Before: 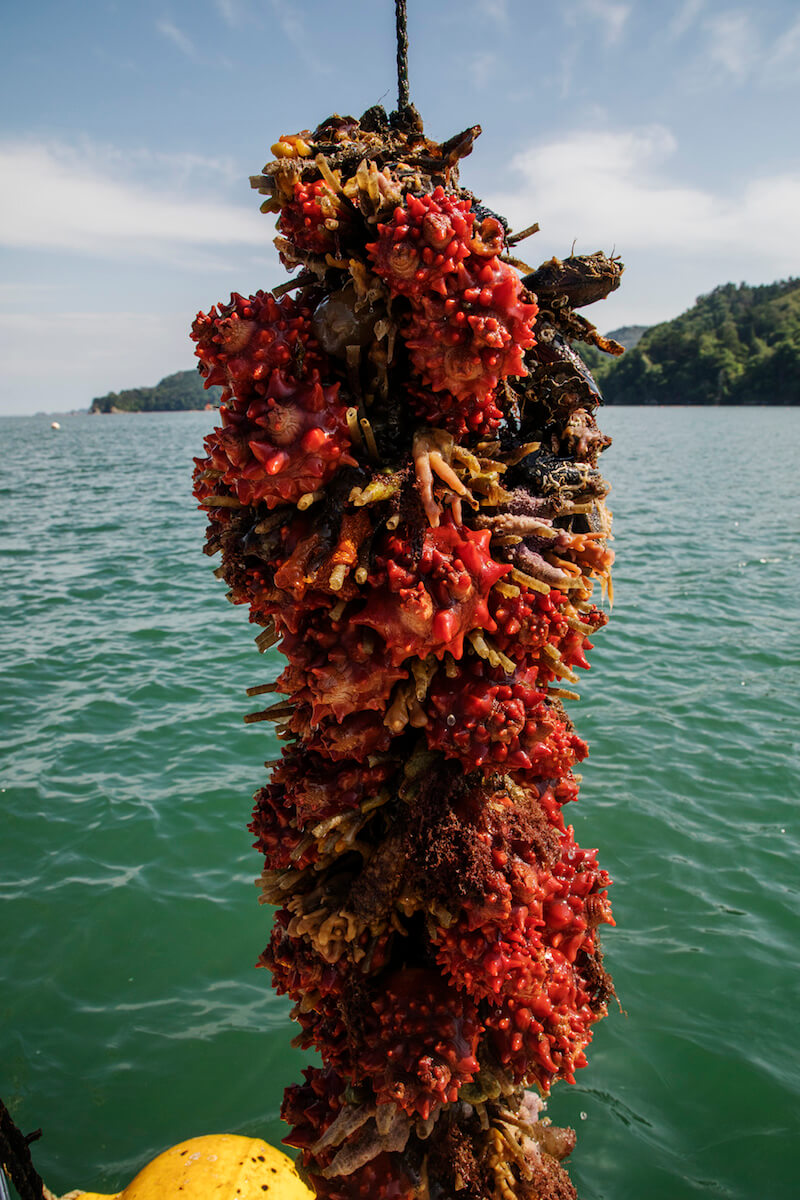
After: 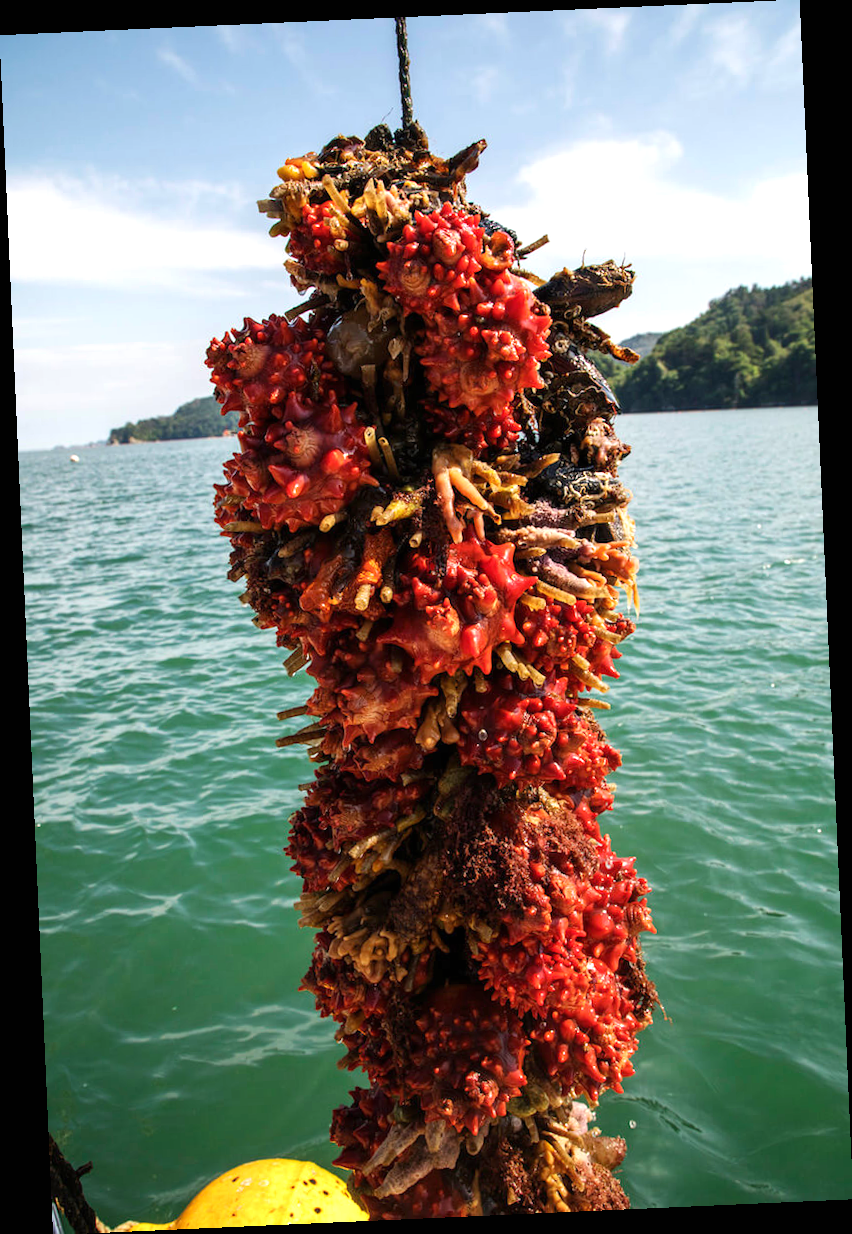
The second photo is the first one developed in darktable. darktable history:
rotate and perspective: rotation -2.56°, automatic cropping off
exposure: black level correction 0, exposure 0.7 EV, compensate exposure bias true, compensate highlight preservation false
